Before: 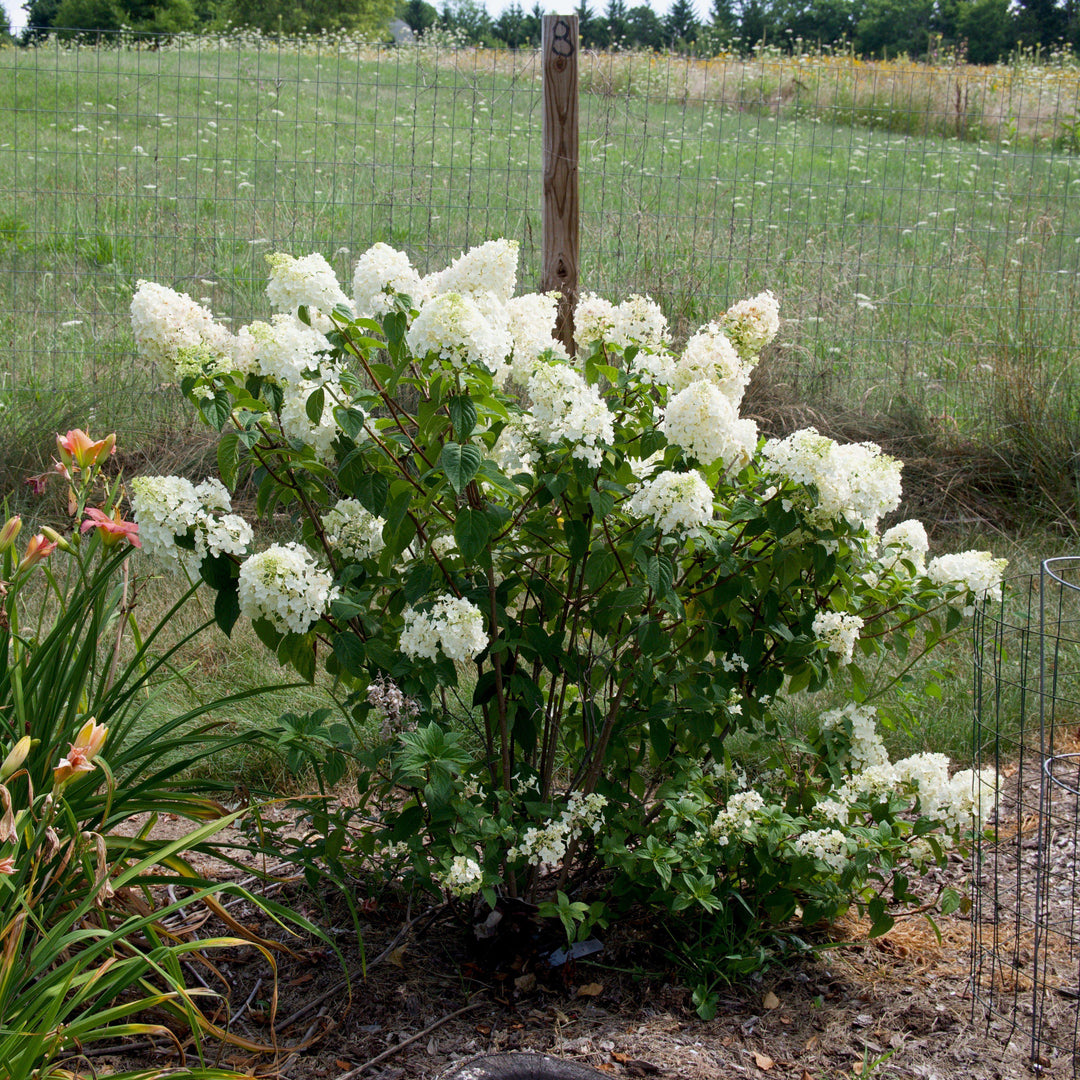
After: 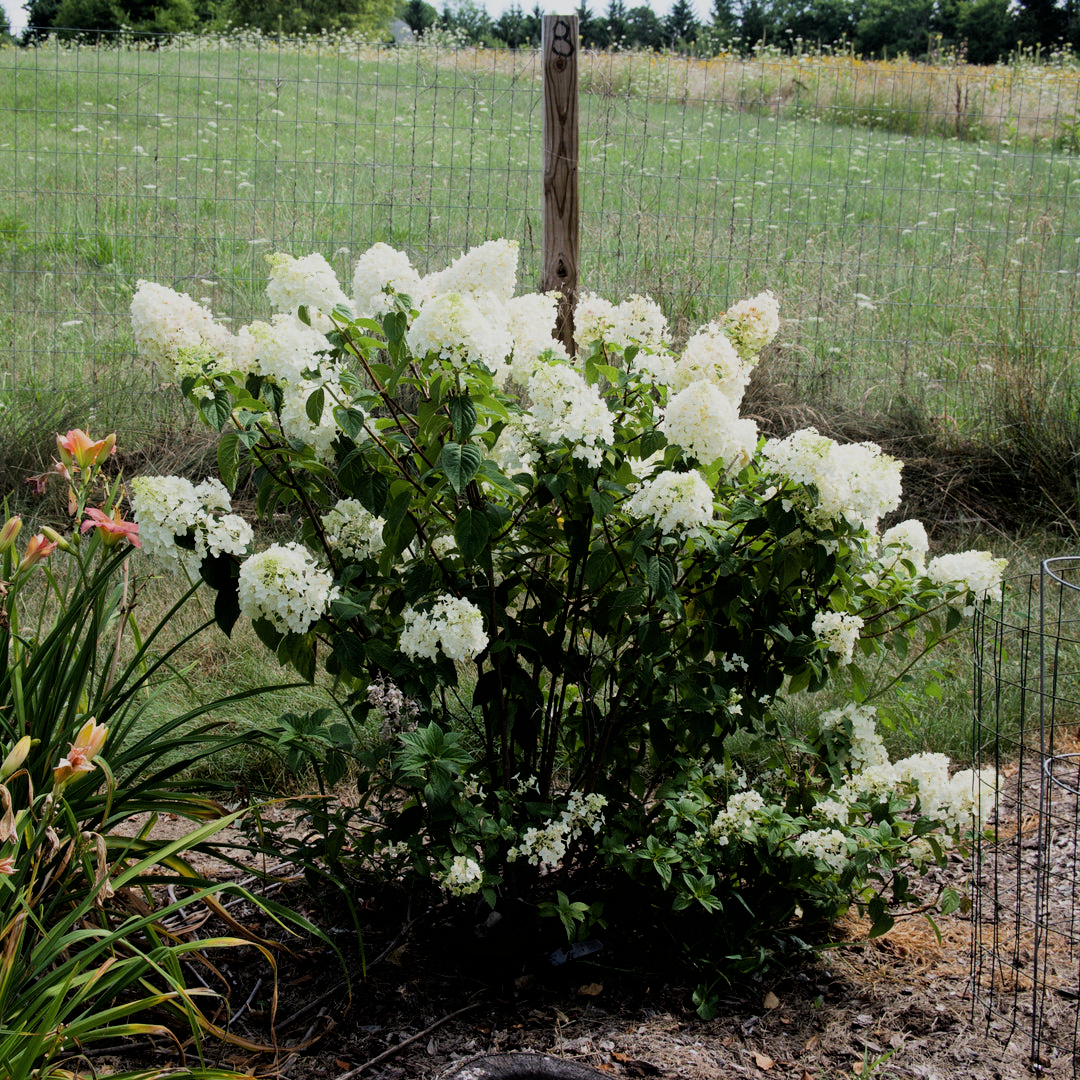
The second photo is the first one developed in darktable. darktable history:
filmic rgb: black relative exposure -5 EV, hardness 2.88, contrast 1.3, highlights saturation mix -30%
contrast equalizer: octaves 7, y [[0.6 ×6], [0.55 ×6], [0 ×6], [0 ×6], [0 ×6]], mix -0.3
